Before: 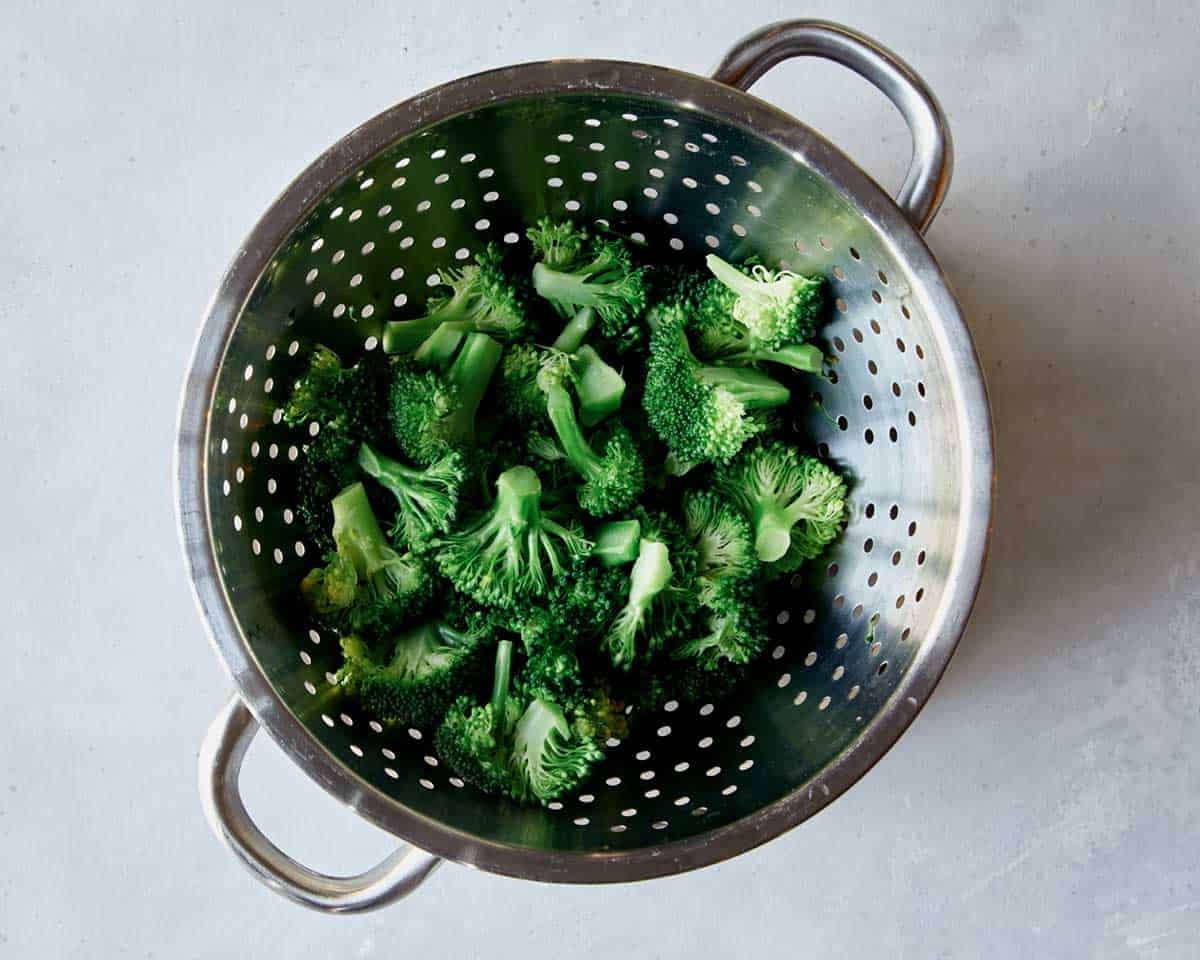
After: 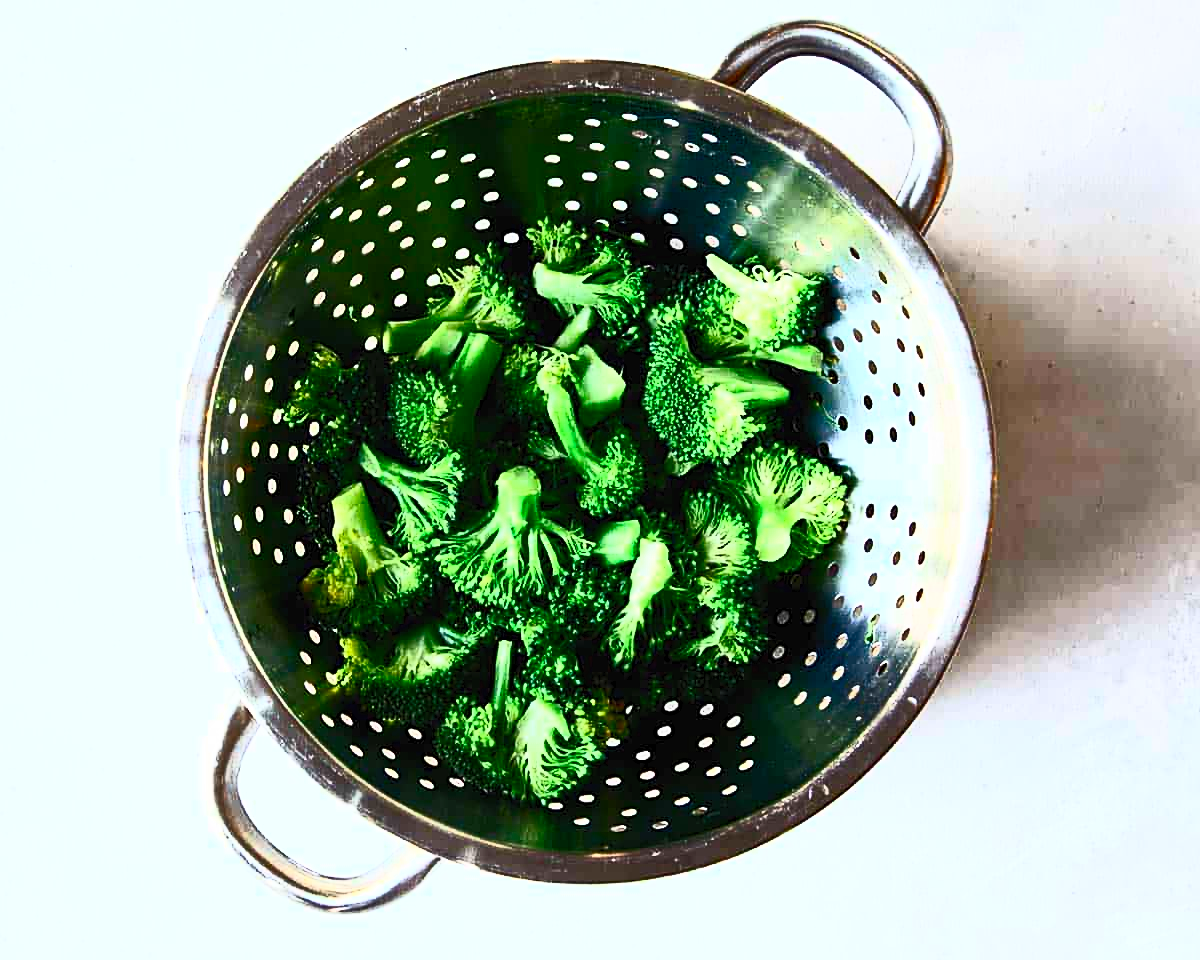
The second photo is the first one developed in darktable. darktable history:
contrast brightness saturation: contrast 0.824, brightness 0.582, saturation 0.597
sharpen: on, module defaults
